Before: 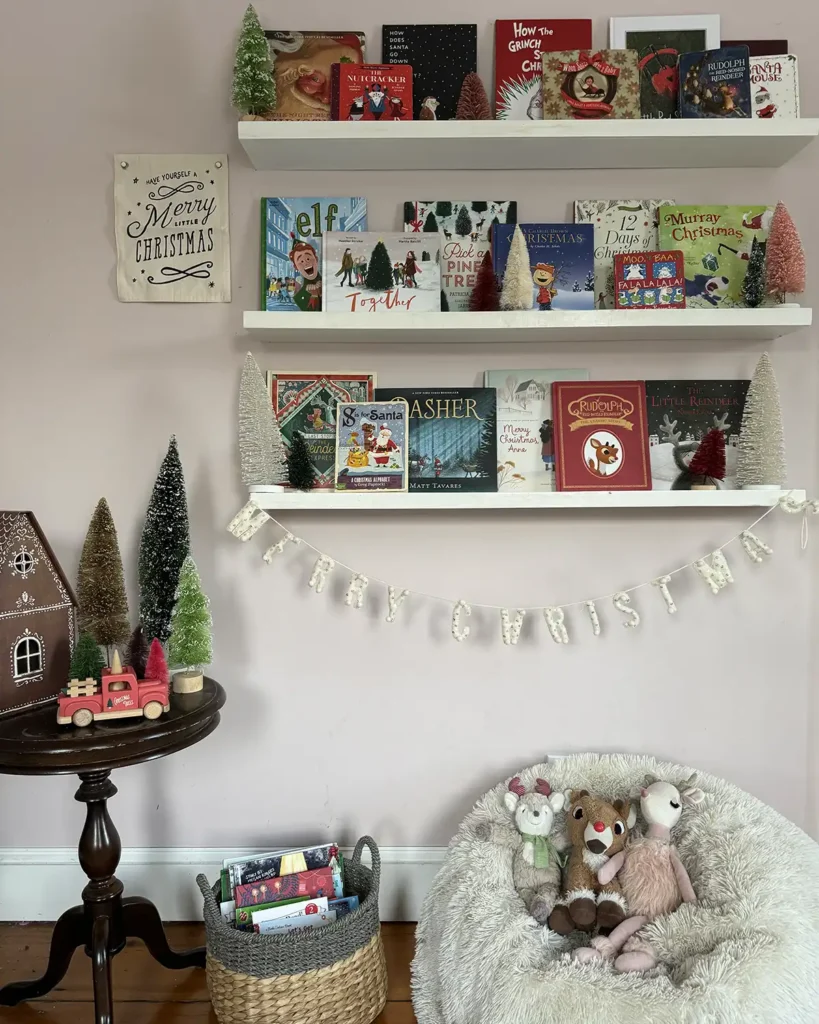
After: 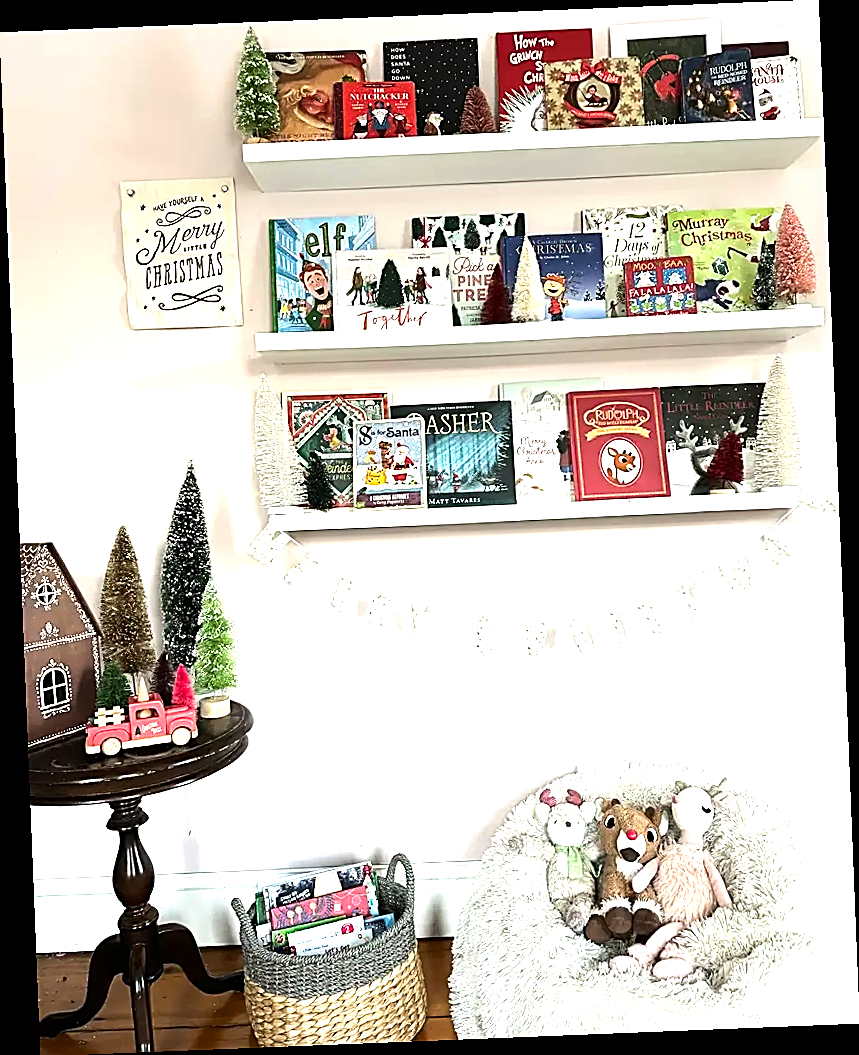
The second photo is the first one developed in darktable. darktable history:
exposure: exposure 0.921 EV, compensate highlight preservation false
rotate and perspective: rotation -2.29°, automatic cropping off
tone equalizer: -8 EV -0.75 EV, -7 EV -0.7 EV, -6 EV -0.6 EV, -5 EV -0.4 EV, -3 EV 0.4 EV, -2 EV 0.6 EV, -1 EV 0.7 EV, +0 EV 0.75 EV, edges refinement/feathering 500, mask exposure compensation -1.57 EV, preserve details no
sharpen: radius 1.685, amount 1.294
